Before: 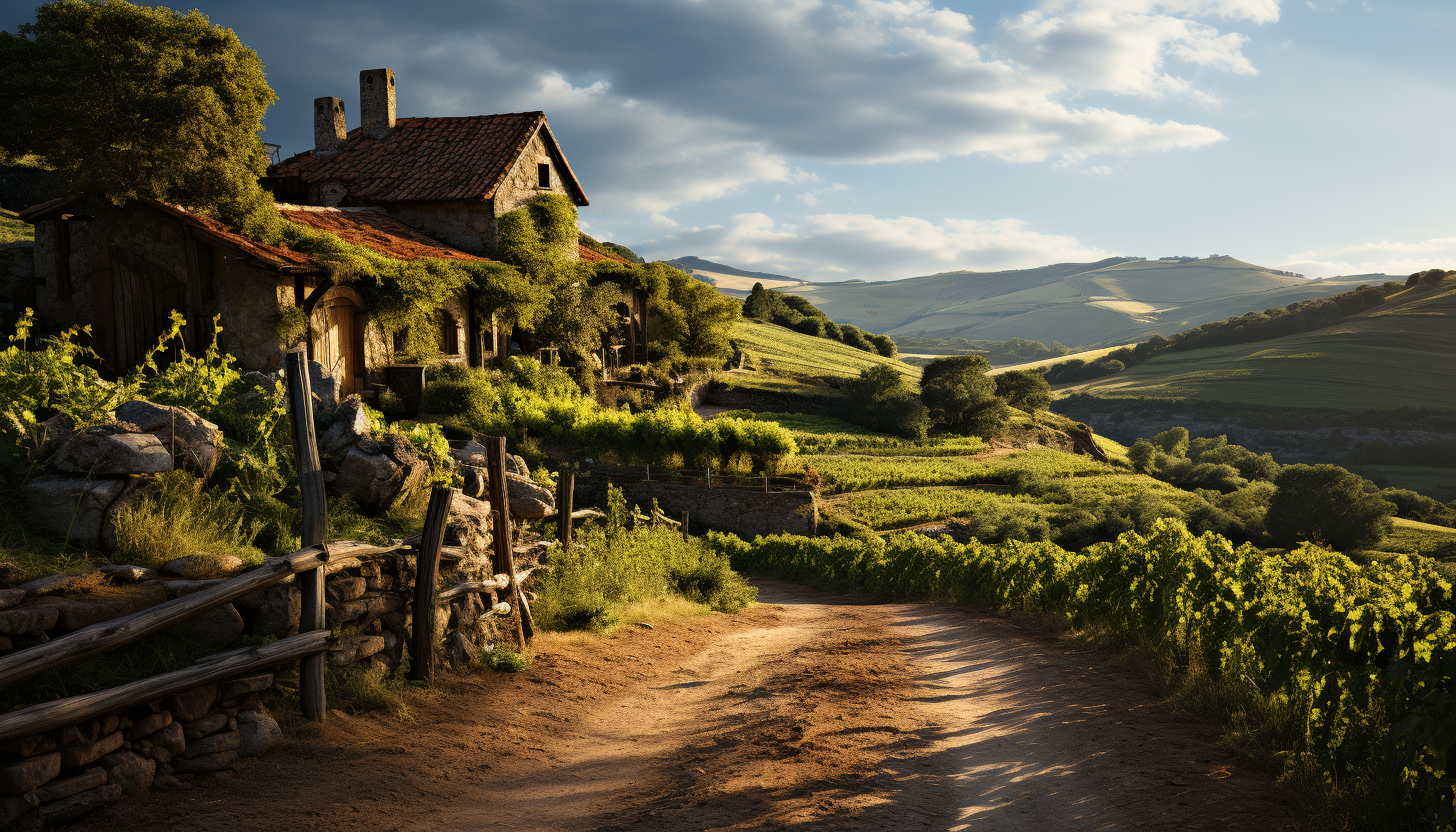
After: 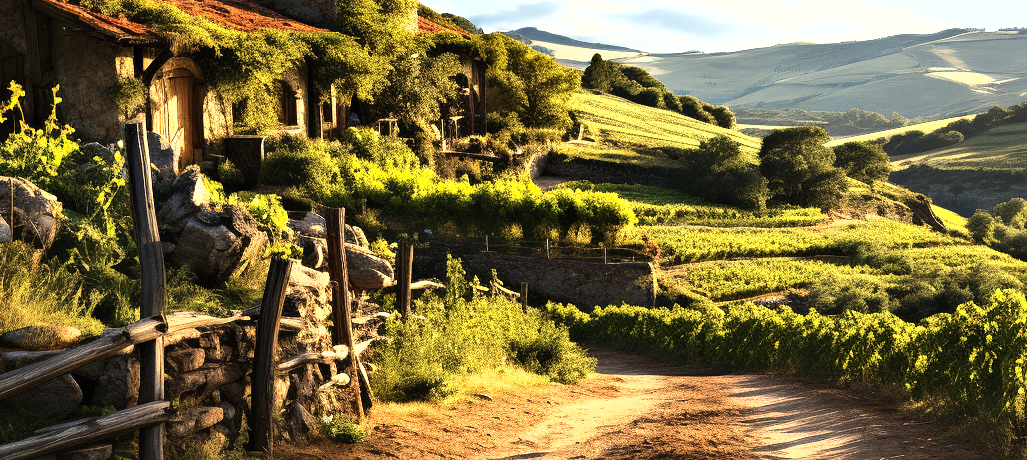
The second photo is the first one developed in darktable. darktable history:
shadows and highlights: low approximation 0.01, soften with gaussian
crop: left 11.123%, top 27.61%, right 18.3%, bottom 17.034%
tone equalizer: -8 EV -0.417 EV, -7 EV -0.389 EV, -6 EV -0.333 EV, -5 EV -0.222 EV, -3 EV 0.222 EV, -2 EV 0.333 EV, -1 EV 0.389 EV, +0 EV 0.417 EV, edges refinement/feathering 500, mask exposure compensation -1.57 EV, preserve details no
exposure: black level correction 0, exposure 0.7 EV, compensate highlight preservation false
